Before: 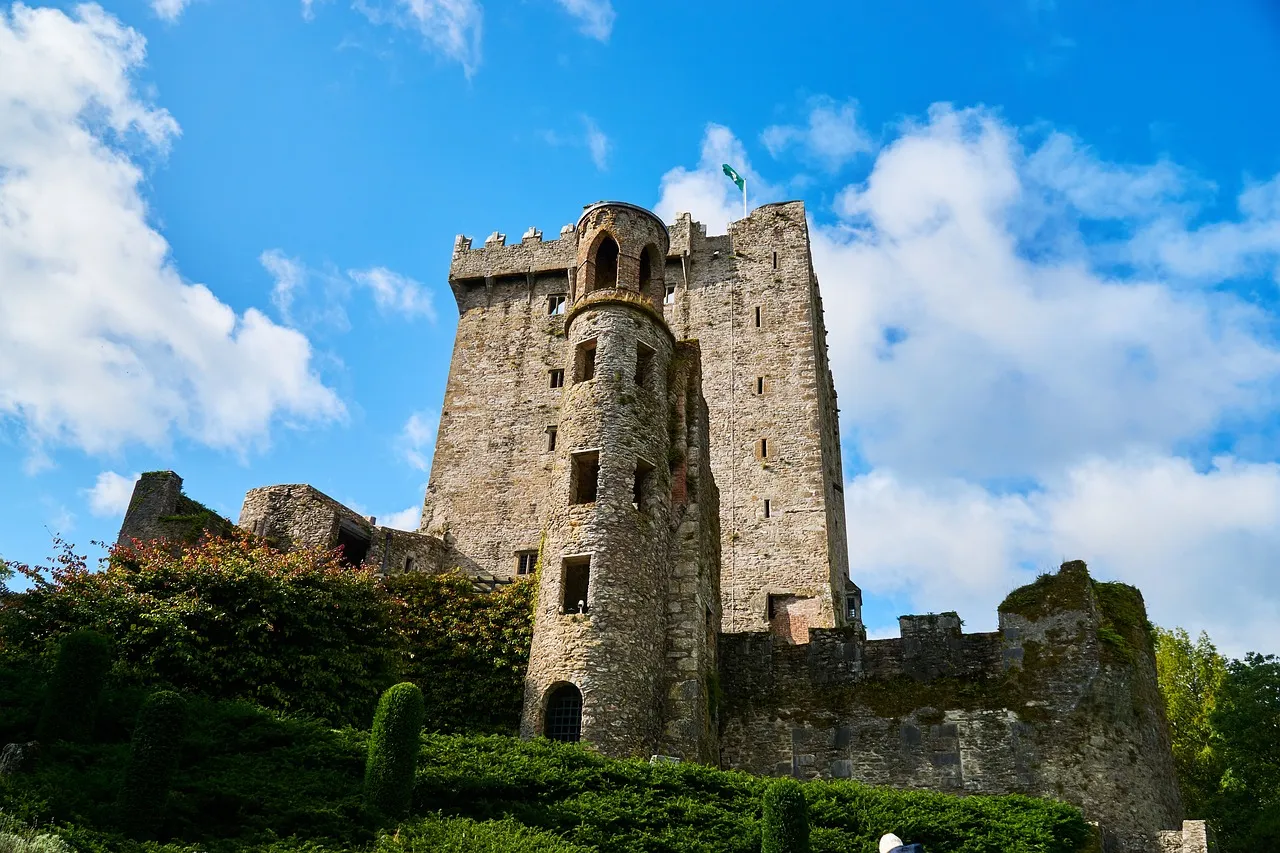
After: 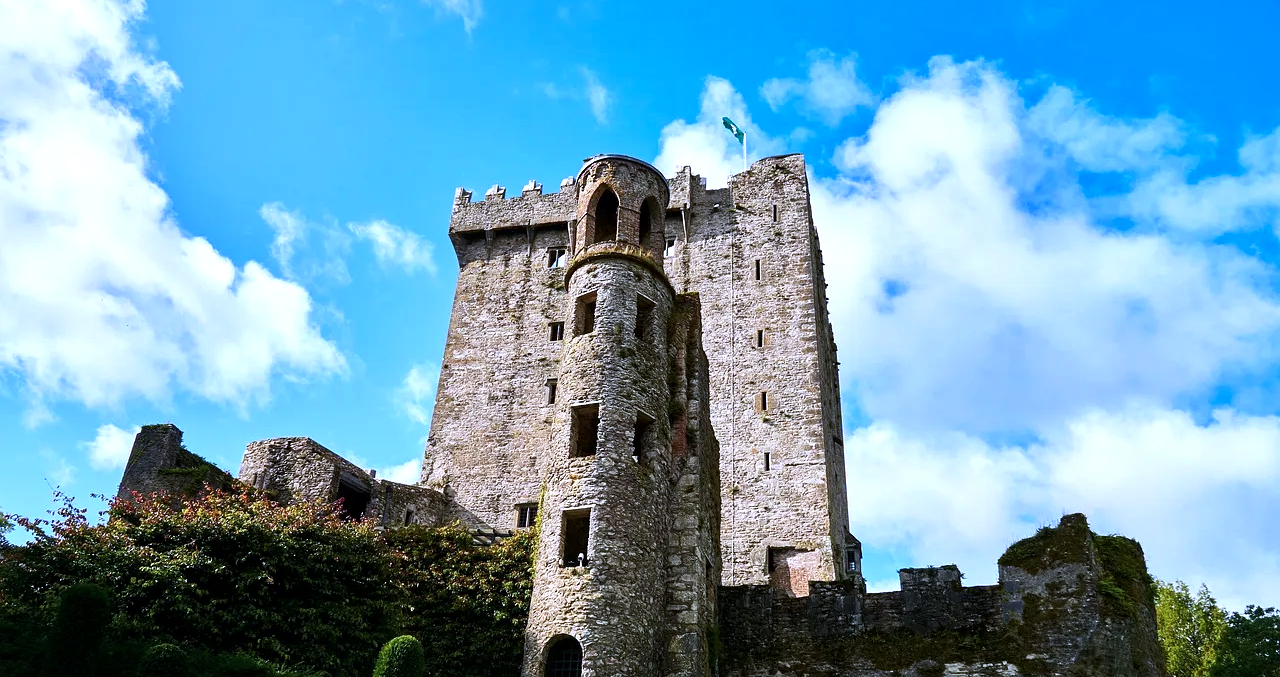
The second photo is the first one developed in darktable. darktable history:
tone equalizer: -8 EV -0.417 EV, -7 EV -0.389 EV, -6 EV -0.333 EV, -5 EV -0.222 EV, -3 EV 0.222 EV, -2 EV 0.333 EV, -1 EV 0.389 EV, +0 EV 0.417 EV, edges refinement/feathering 500, mask exposure compensation -1.57 EV, preserve details no
white balance: red 0.967, blue 1.119, emerald 0.756
crop and rotate: top 5.667%, bottom 14.937%
color calibration: illuminant as shot in camera, x 0.358, y 0.373, temperature 4628.91 K
local contrast: mode bilateral grid, contrast 20, coarseness 50, detail 120%, midtone range 0.2
